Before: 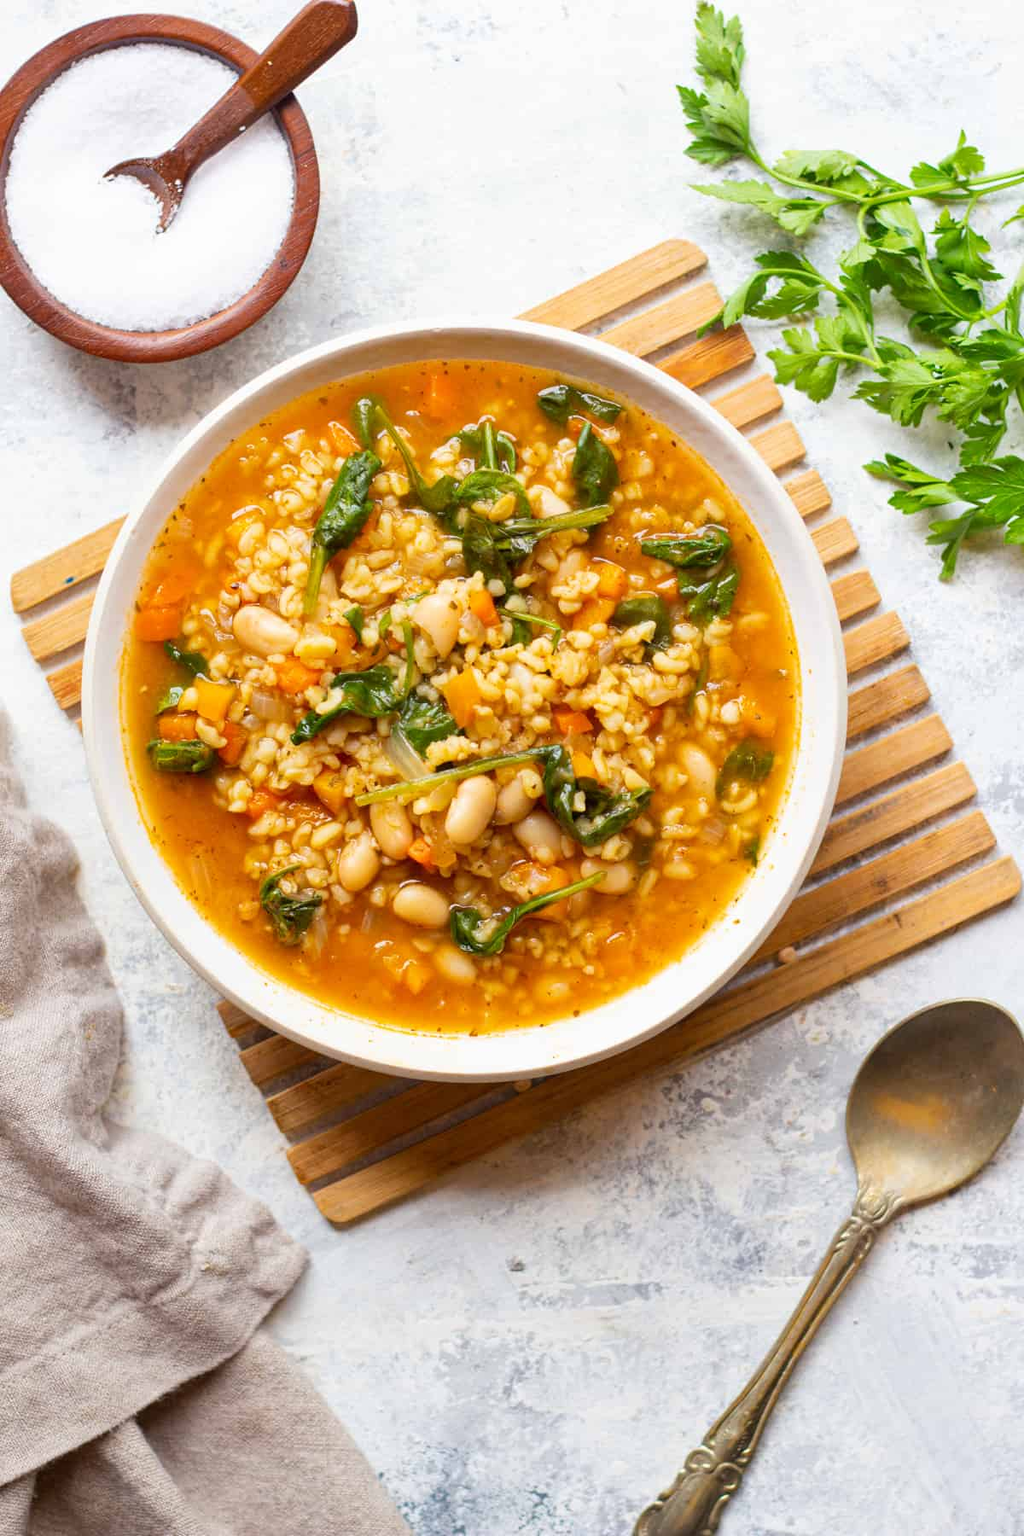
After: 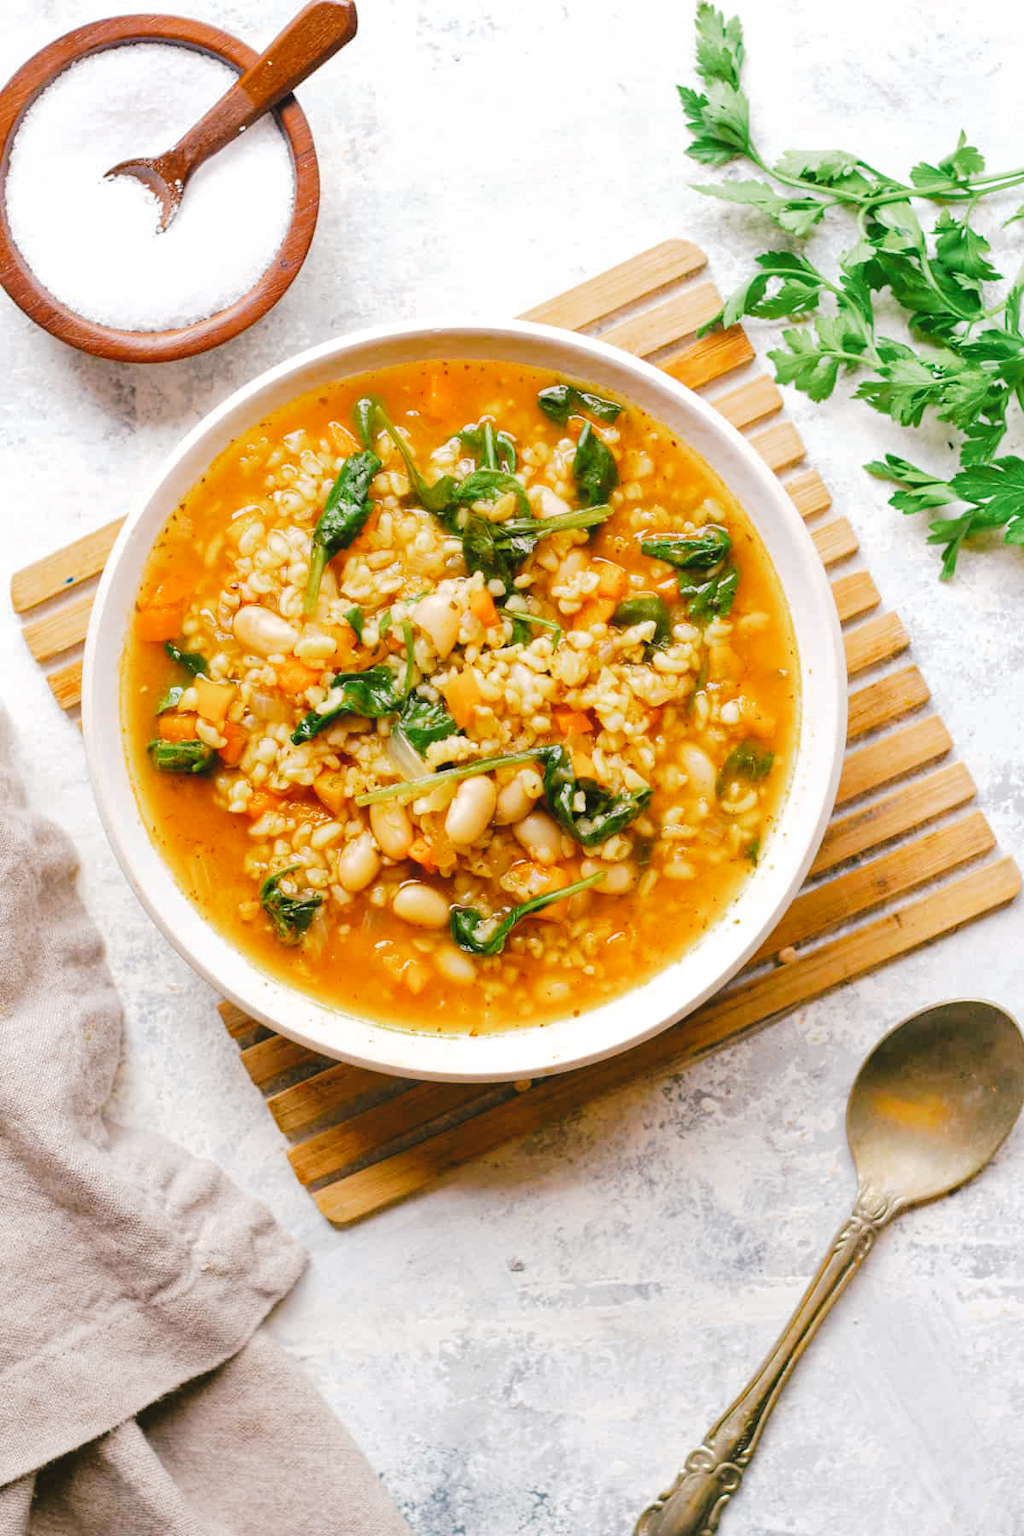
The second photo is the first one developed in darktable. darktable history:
tone curve: curves: ch0 [(0, 0) (0.003, 0.064) (0.011, 0.065) (0.025, 0.061) (0.044, 0.068) (0.069, 0.083) (0.1, 0.102) (0.136, 0.126) (0.177, 0.172) (0.224, 0.225) (0.277, 0.306) (0.335, 0.397) (0.399, 0.483) (0.468, 0.56) (0.543, 0.634) (0.623, 0.708) (0.709, 0.77) (0.801, 0.832) (0.898, 0.899) (1, 1)], preserve colors none
color look up table: target L [91.5, 92.75, 87.77, 84.91, 82.53, 74.93, 73.05, 69.19, 58.3, 58.34, 50.62, 52.86, 36.97, 21.62, 11.51, 200.62, 102.25, 86.9, 78.81, 65.31, 64.28, 58.21, 52.86, 49.23, 45.35, 37.75, 34.03, 30.35, 17.65, 86.06, 74.98, 75.26, 72.08, 68.46, 56.28, 50.55, 51.23, 47.22, 42.92, 34.37, 35.28, 34.19, 23.74, 13.65, 2.39, 80.4, 57.88, 58.6, 30.21], target a [-25.92, -2.912, -29.83, -47.01, -14.53, -45.68, -26.03, 0.731, -58.85, -31.64, -38.24, -11.63, -30.63, -23.18, -12.57, 0, 0, -8.101, 18.57, 51.1, 37.63, 61.18, 20.41, 73.03, 50.1, 44, 45.97, 3.967, 23.99, 18.39, 37.32, 46.17, 59.93, 37.17, 74.16, 22.47, 66.86, 49.53, 5.796, -5.059, 41.94, 19.12, 28.56, 16.42, 17.83, -43.23, -16.88, -2.168, -15.41], target b [45.69, 24.65, 19.21, 24.03, 8.517, 3.193, 48.3, 9.499, 36.87, 16.67, 28.79, 31.06, 25.88, 20.41, 19.09, 0, -0.001, 66.16, 66.35, 57.59, 20.87, 35.39, 40.05, 57.61, 49.49, 21.11, 46.36, 4.353, 29.77, -9.785, -2.393, -21.32, -32.35, -38.6, -2.811, -33.37, -30.06, -2.379, -59.69, -17.96, -57.1, -75.71, -10.93, -34.89, -24.4, -20.63, -44.37, -10.14, -2.733], num patches 49
